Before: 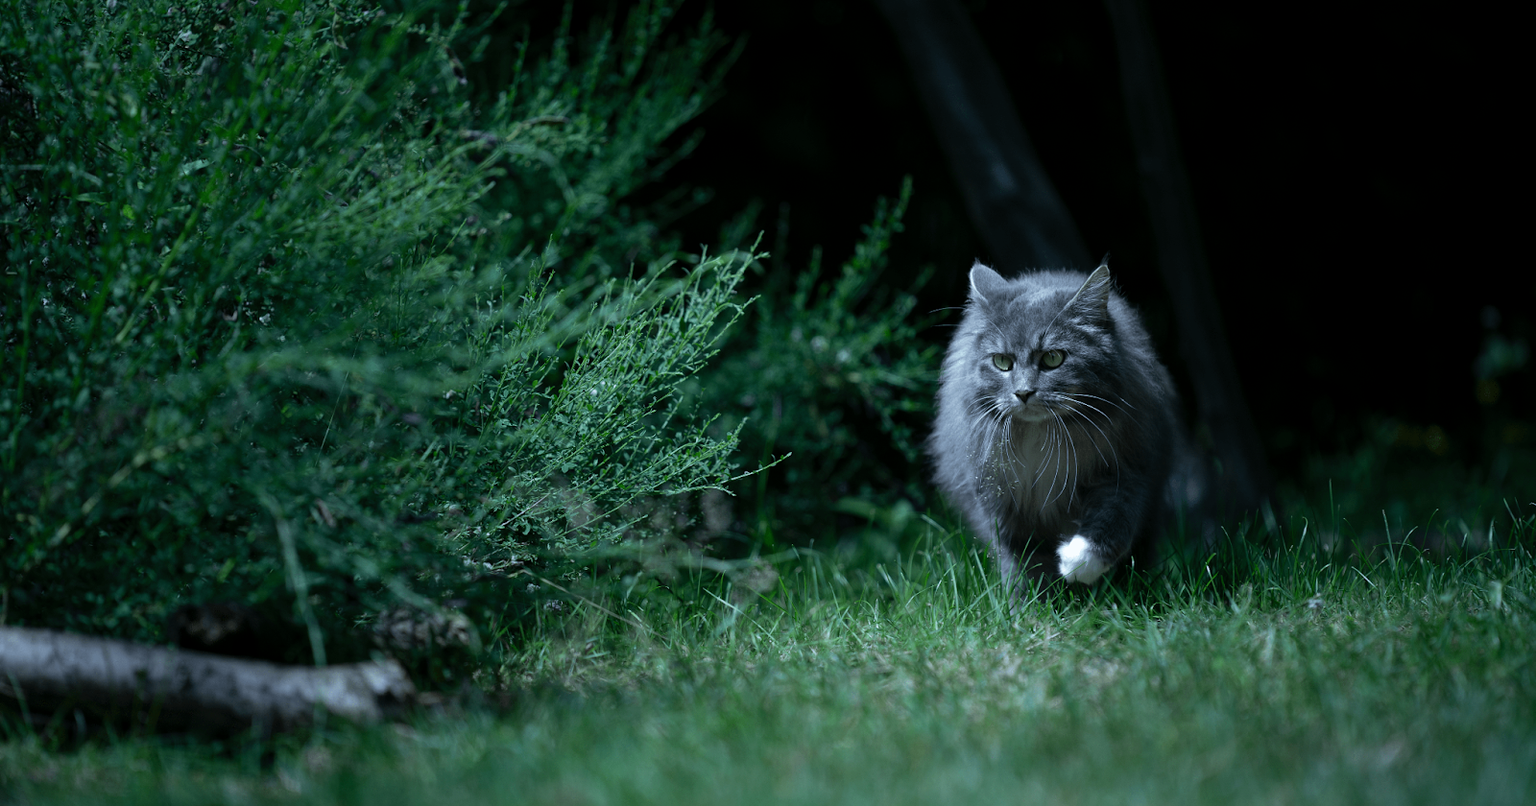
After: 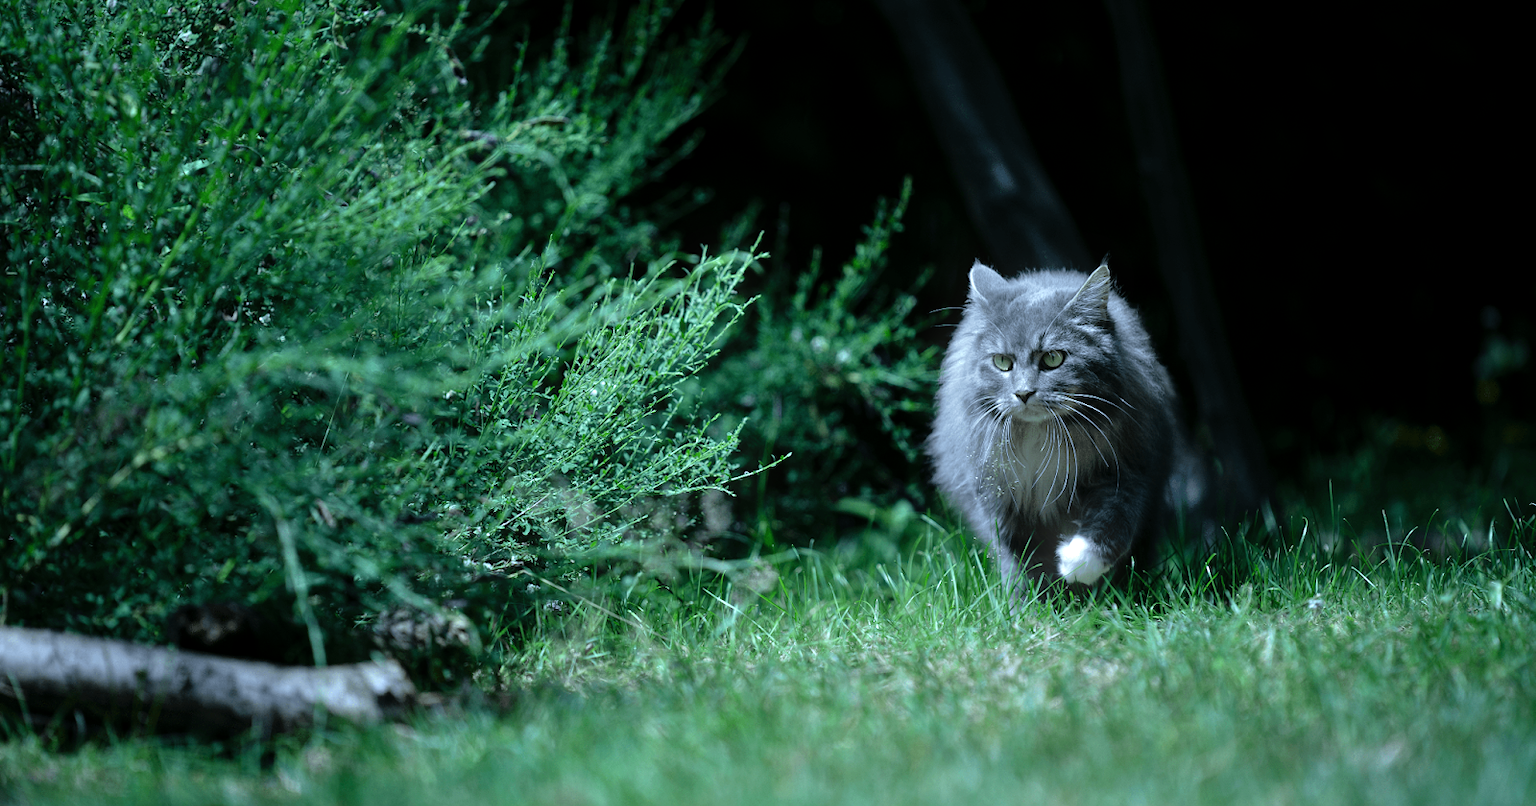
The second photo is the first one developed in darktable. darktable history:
bloom: size 5%, threshold 95%, strength 15%
tone equalizer: -7 EV 0.15 EV, -6 EV 0.6 EV, -5 EV 1.15 EV, -4 EV 1.33 EV, -3 EV 1.15 EV, -2 EV 0.6 EV, -1 EV 0.15 EV, mask exposure compensation -0.5 EV
